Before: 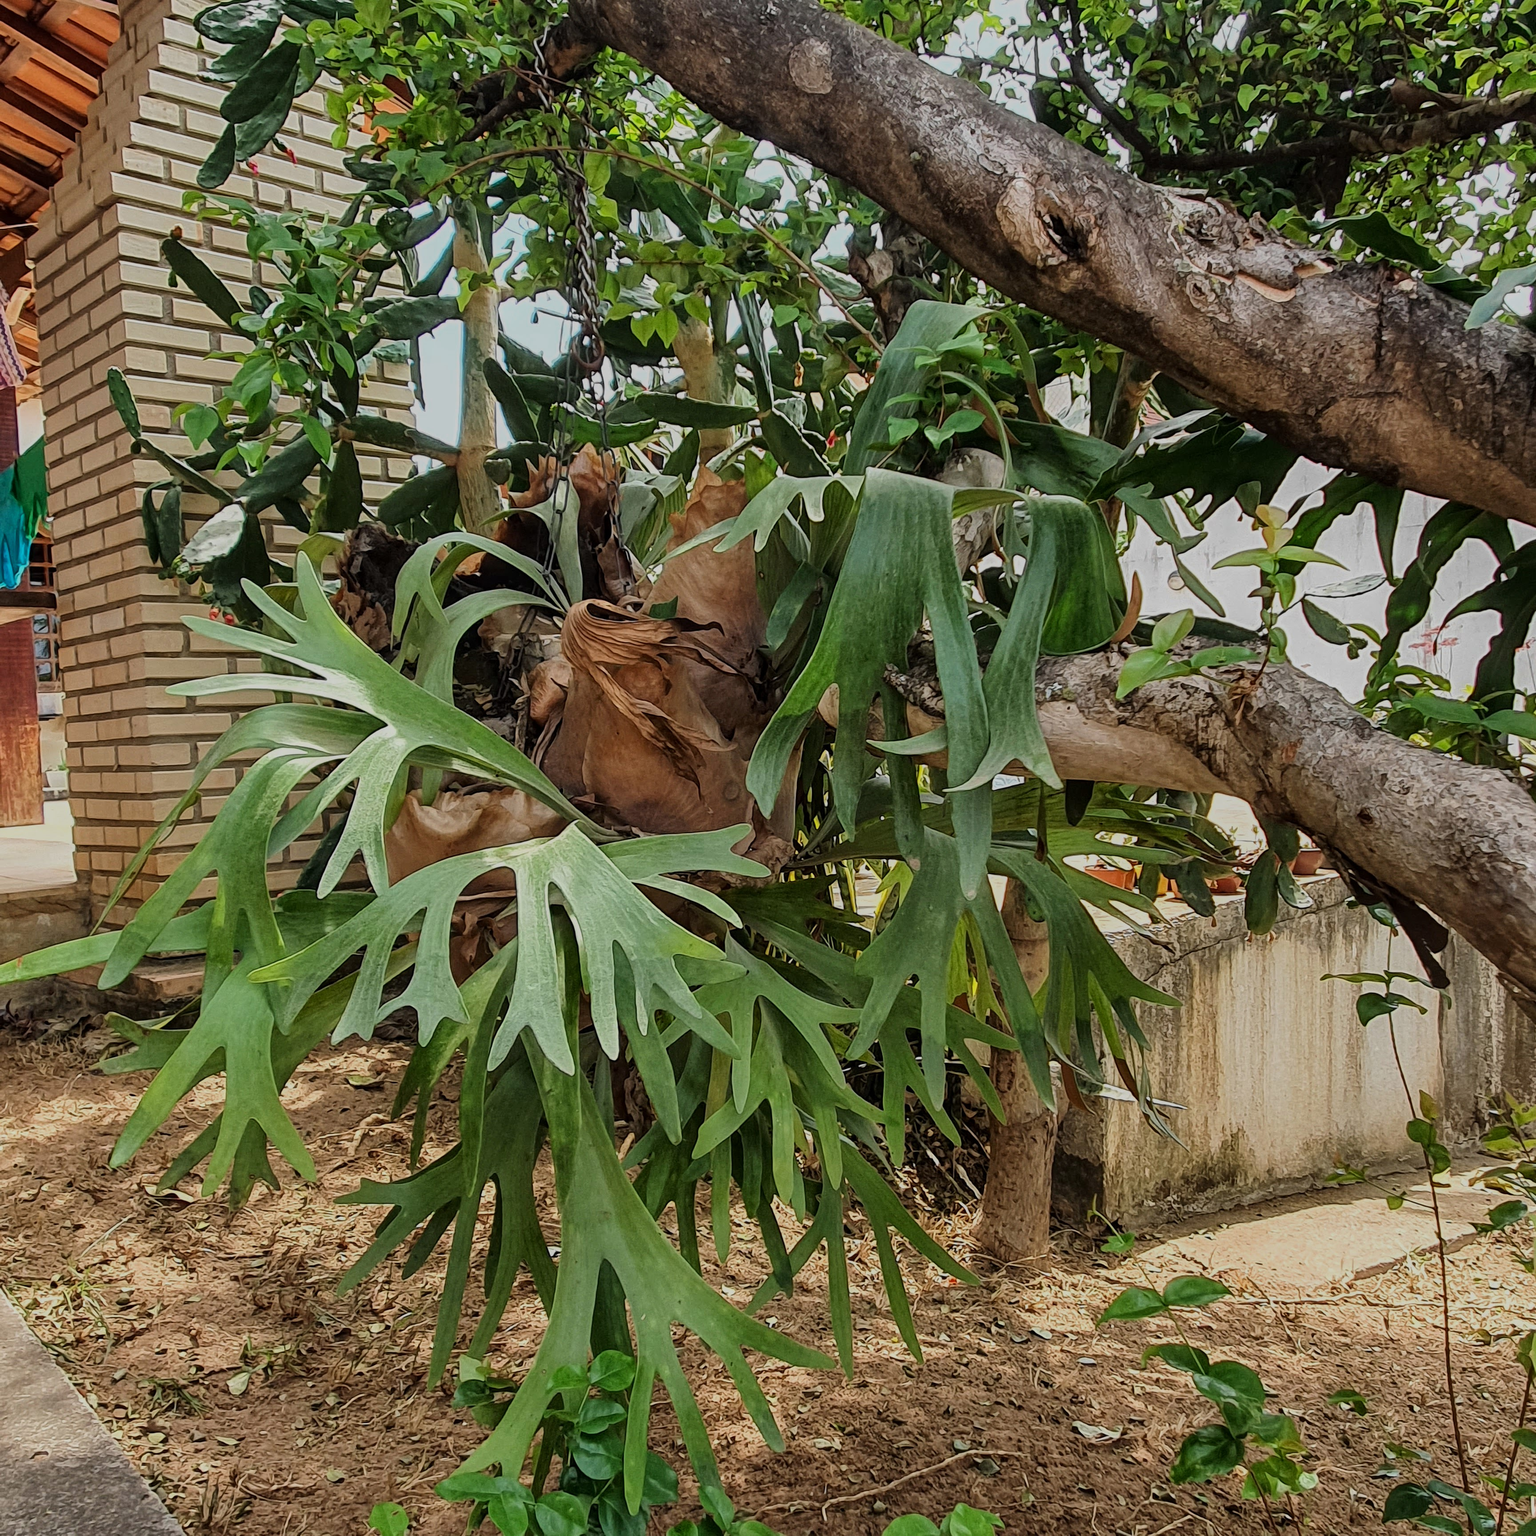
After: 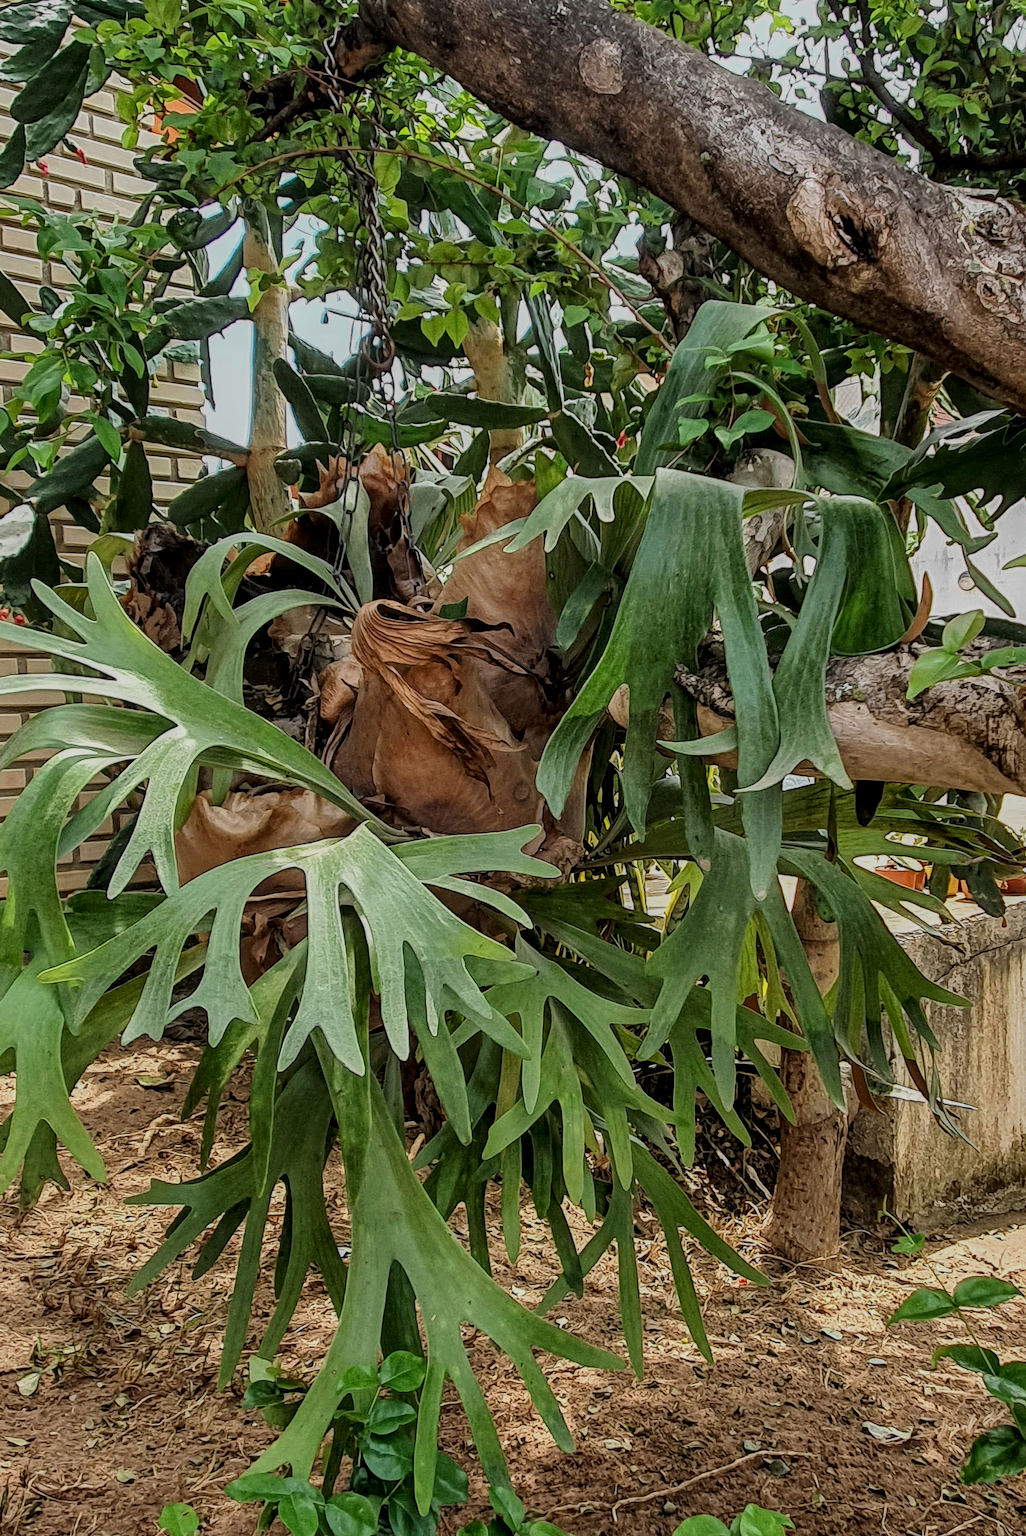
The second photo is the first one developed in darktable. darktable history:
crop and rotate: left 13.711%, right 19.499%
local contrast: on, module defaults
exposure: black level correction 0.001, compensate highlight preservation false
tone equalizer: on, module defaults
